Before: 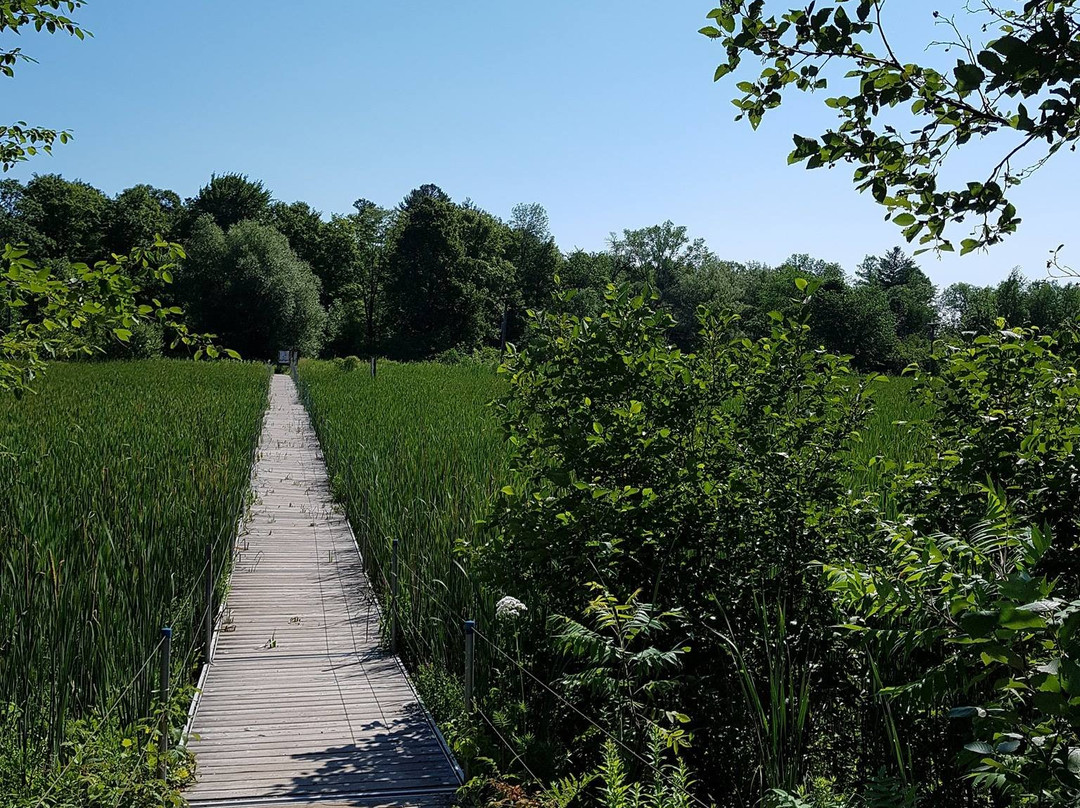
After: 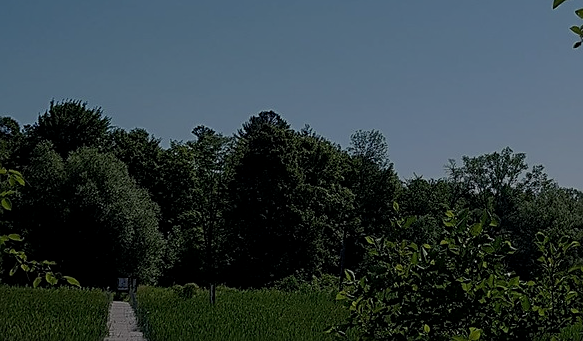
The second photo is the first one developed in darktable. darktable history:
exposure: exposure -1.992 EV, compensate highlight preservation false
local contrast: highlights 104%, shadows 100%, detail 120%, midtone range 0.2
sharpen: on, module defaults
crop: left 14.97%, top 9.115%, right 31.044%, bottom 48.613%
